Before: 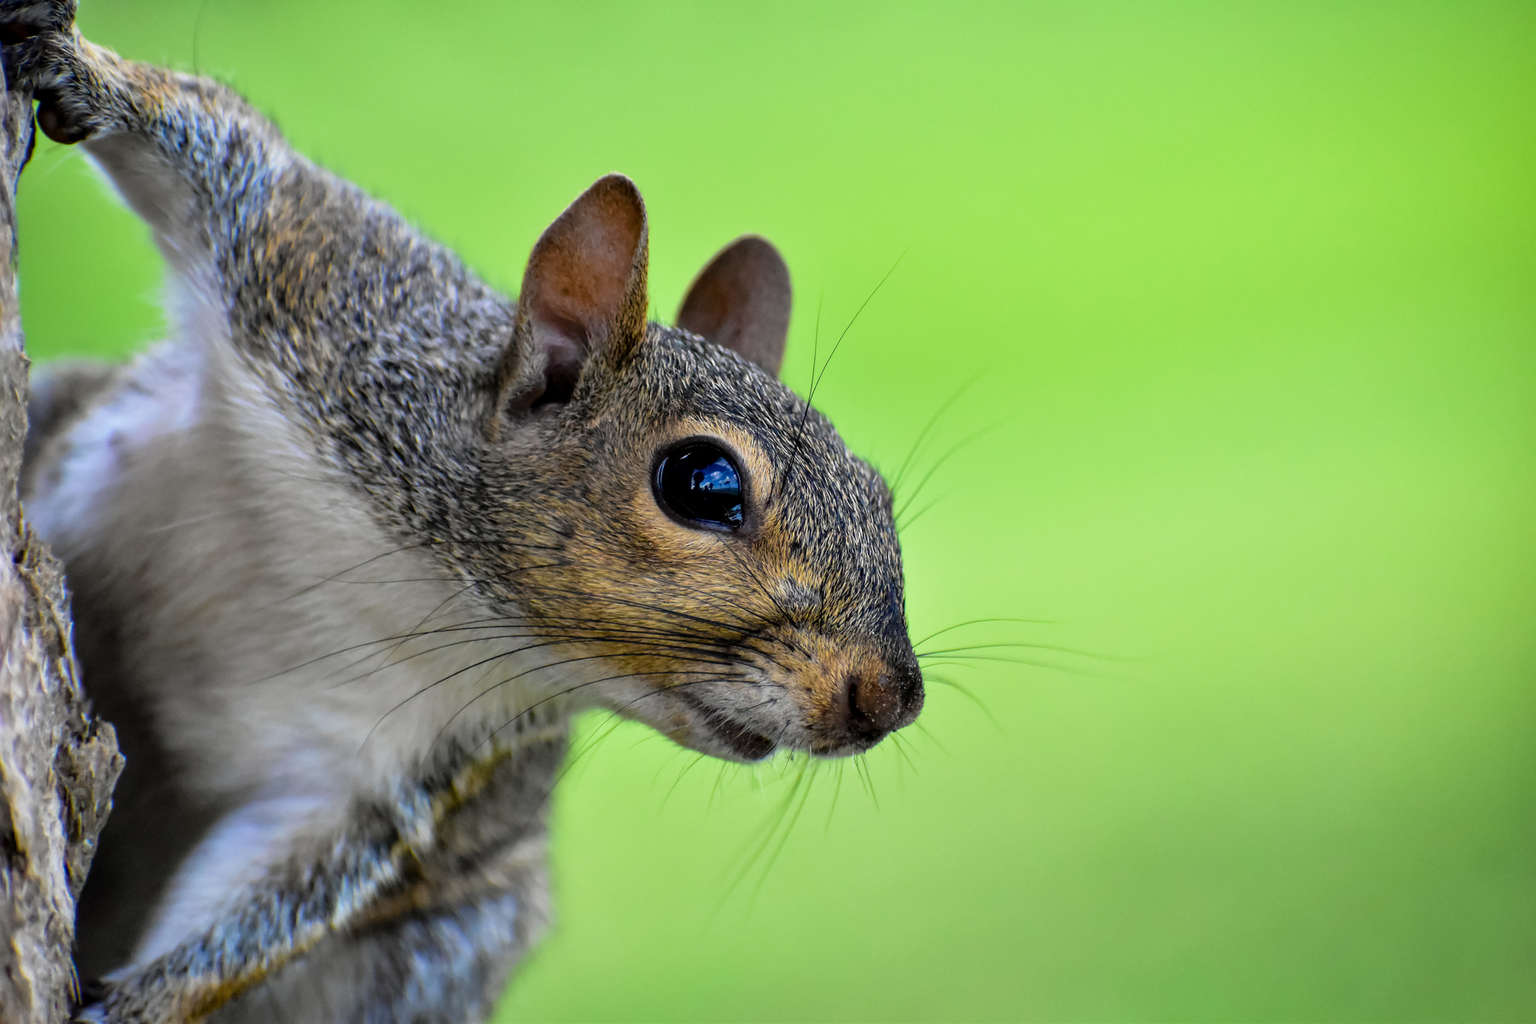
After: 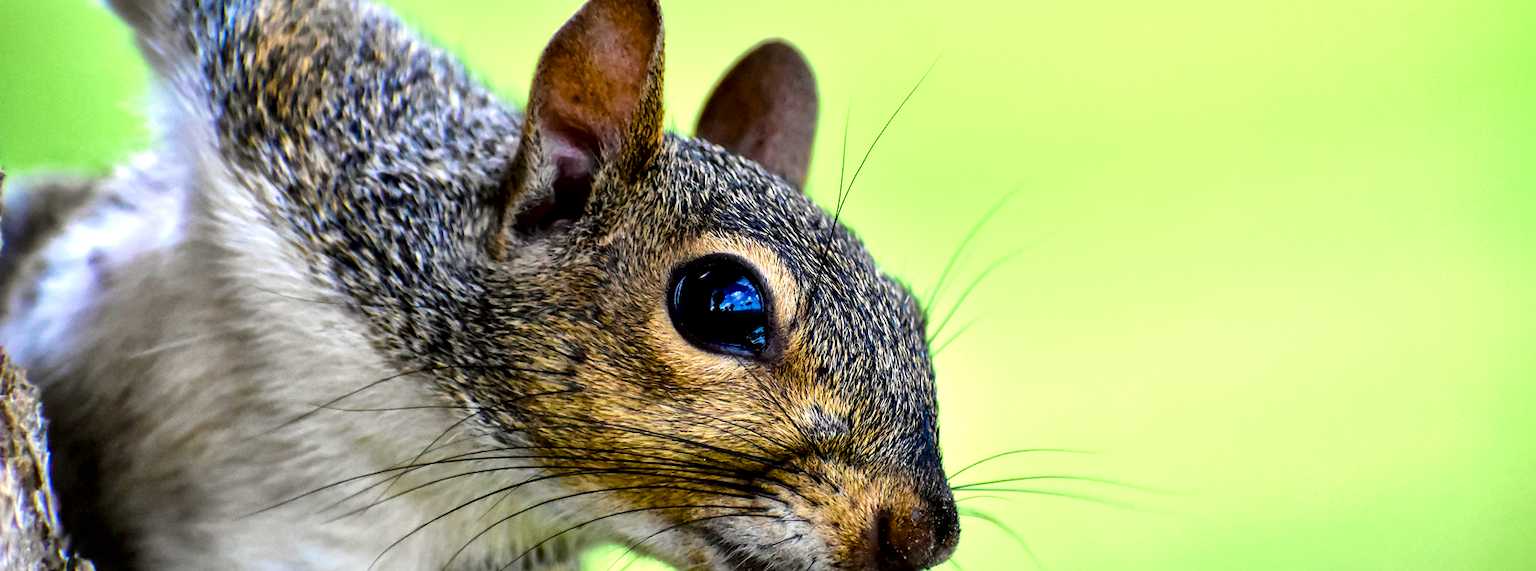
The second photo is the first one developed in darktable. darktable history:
crop: left 1.773%, top 19.426%, right 4.66%, bottom 28.301%
local contrast: mode bilateral grid, contrast 19, coarseness 49, detail 171%, midtone range 0.2
velvia: on, module defaults
color balance rgb: perceptual saturation grading › global saturation 20%, perceptual saturation grading › highlights -50.054%, perceptual saturation grading › shadows 31.205%, global vibrance 45.135%
tone equalizer: -8 EV -0.738 EV, -7 EV -0.718 EV, -6 EV -0.592 EV, -5 EV -0.382 EV, -3 EV 0.393 EV, -2 EV 0.6 EV, -1 EV 0.677 EV, +0 EV 0.762 EV, edges refinement/feathering 500, mask exposure compensation -1.26 EV, preserve details no
